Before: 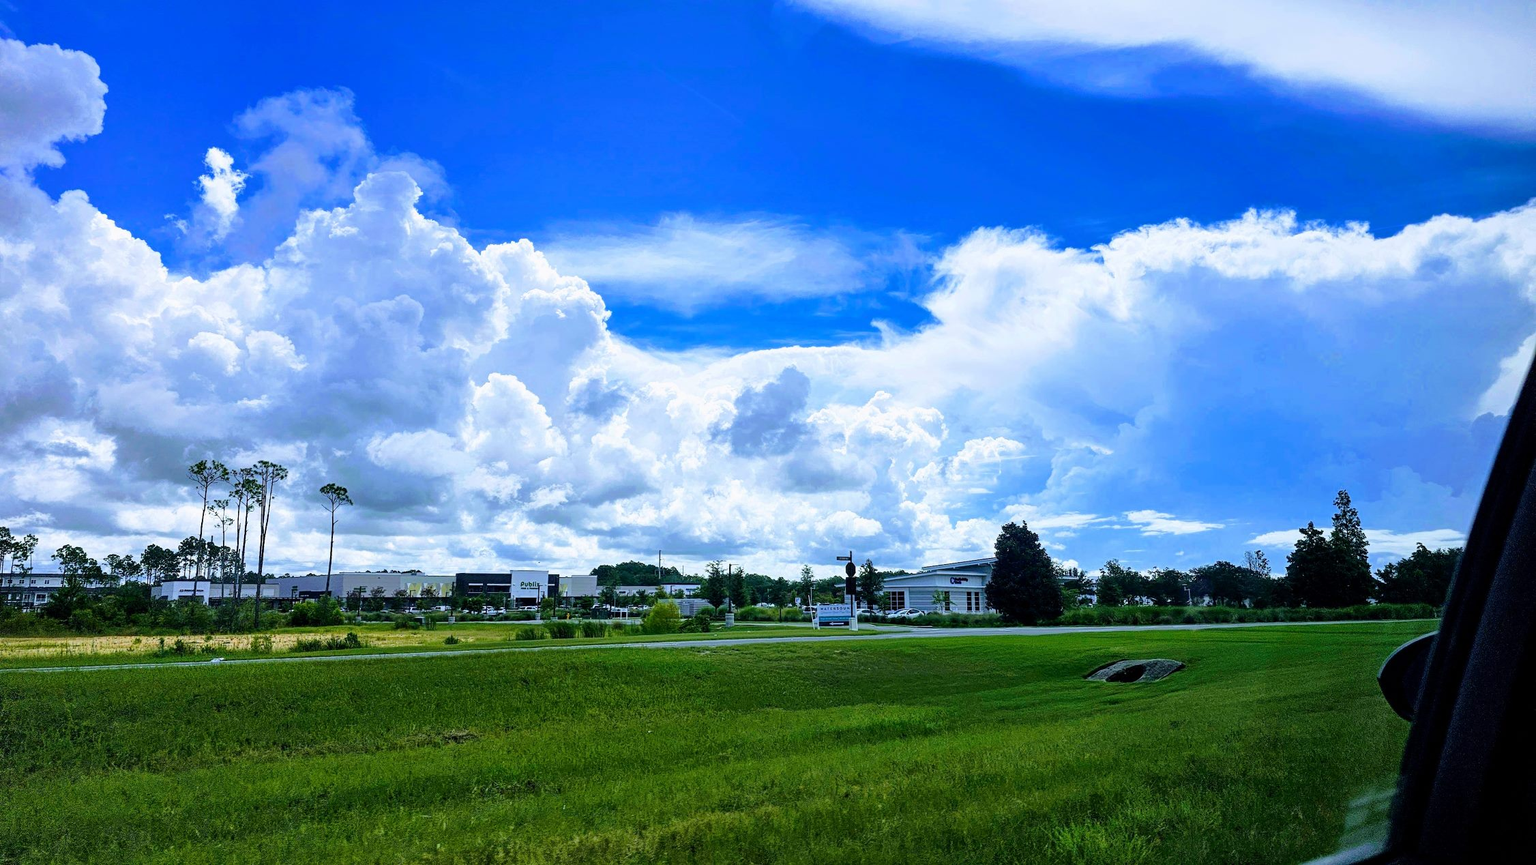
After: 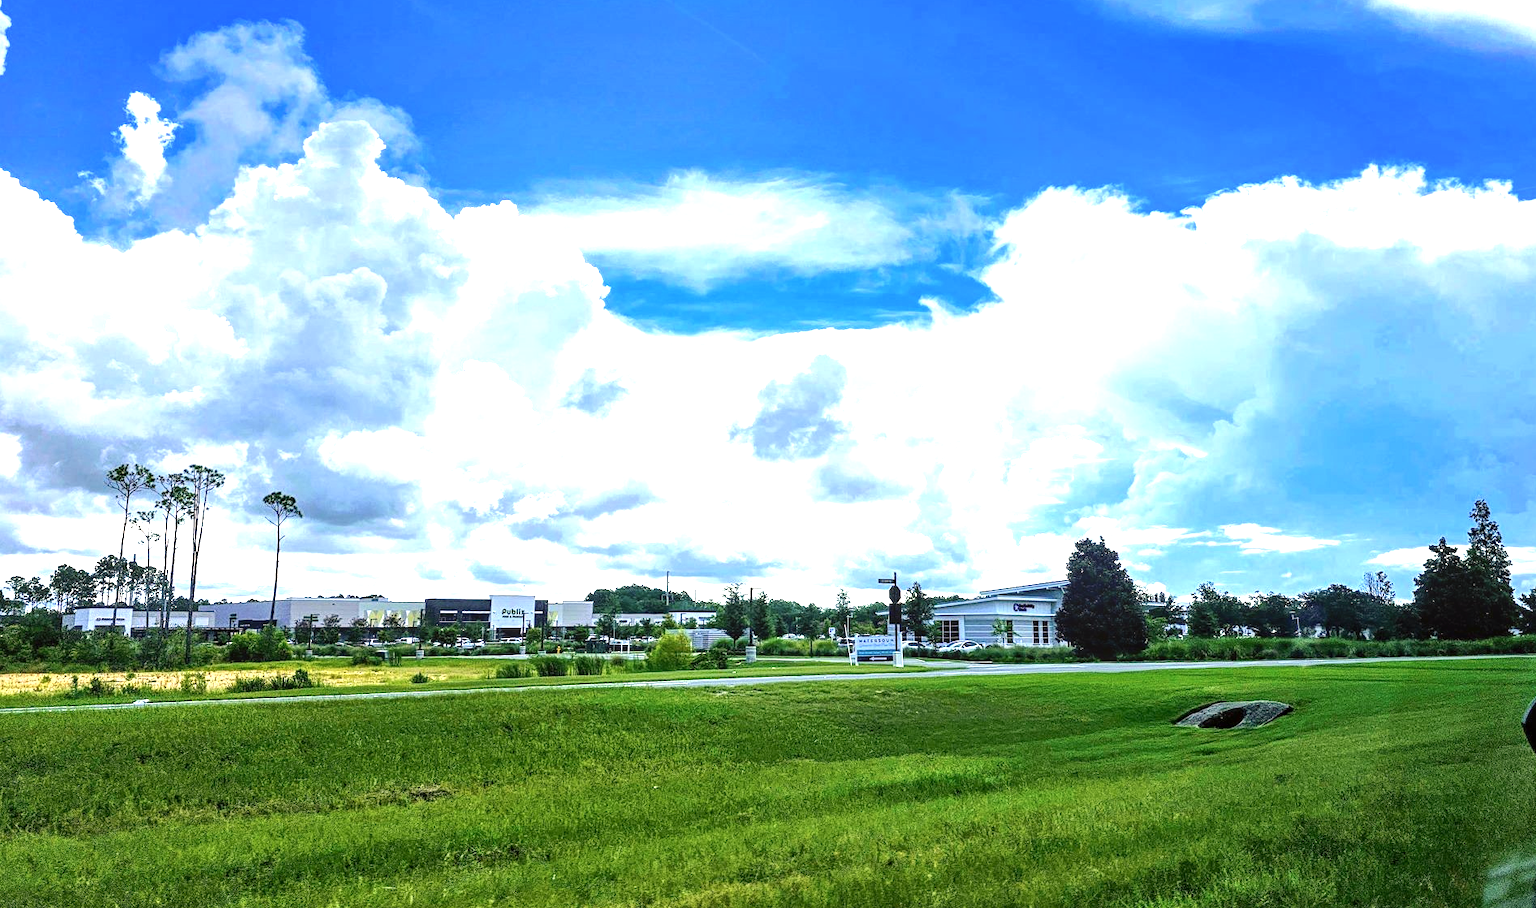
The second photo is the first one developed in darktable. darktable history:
color correction: highlights a* 3.12, highlights b* -1.55, shadows a* -0.101, shadows b* 2.52, saturation 0.98
crop: left 6.446%, top 8.188%, right 9.538%, bottom 3.548%
local contrast: on, module defaults
exposure: black level correction 0, exposure 1 EV, compensate exposure bias true, compensate highlight preservation false
white balance: red 1.045, blue 0.932
